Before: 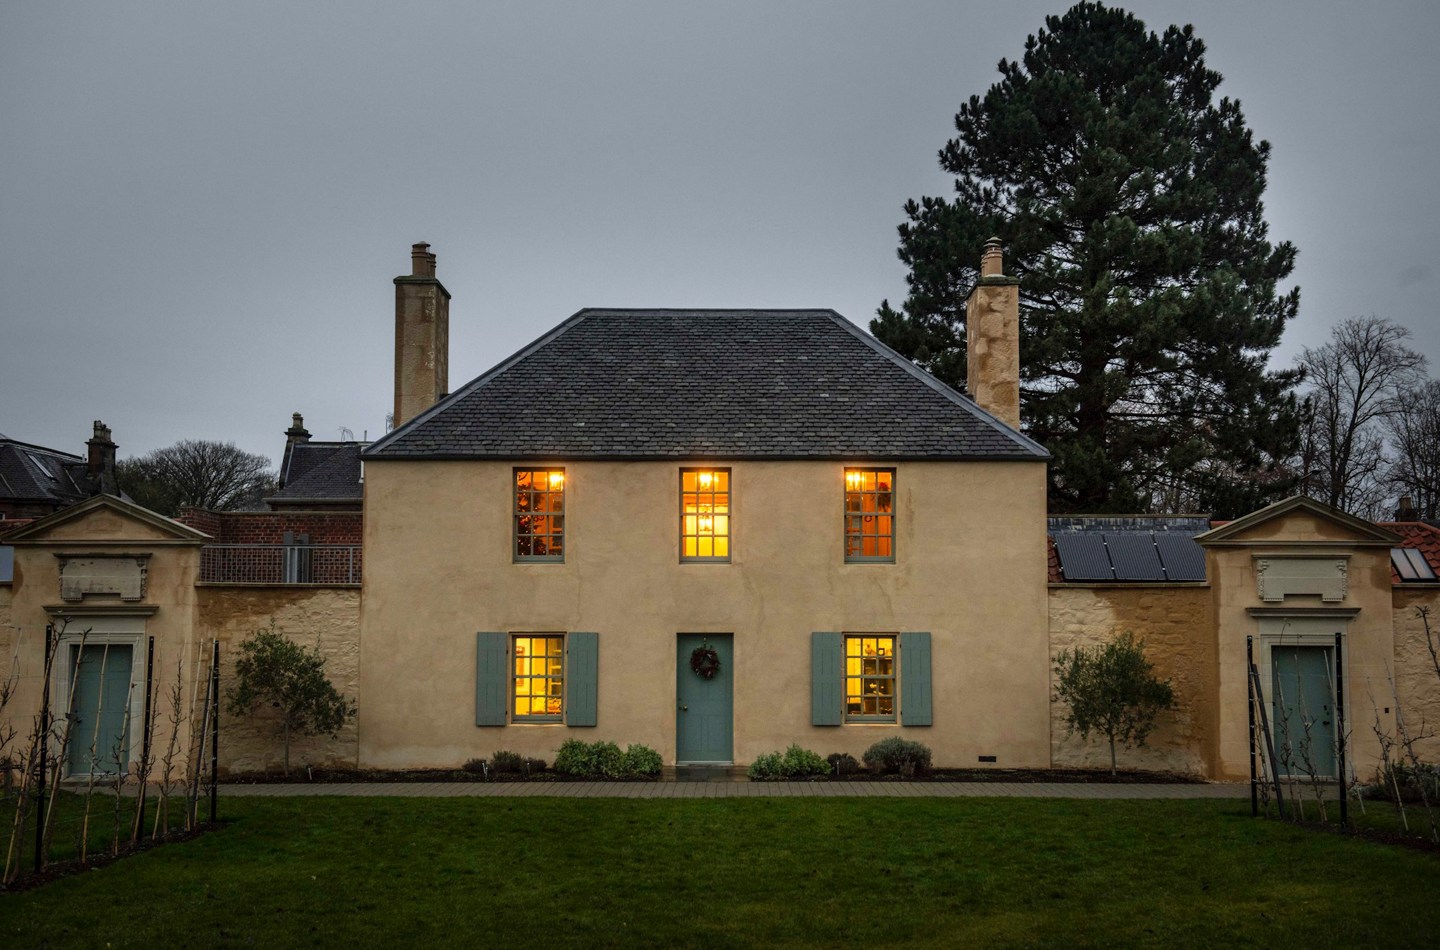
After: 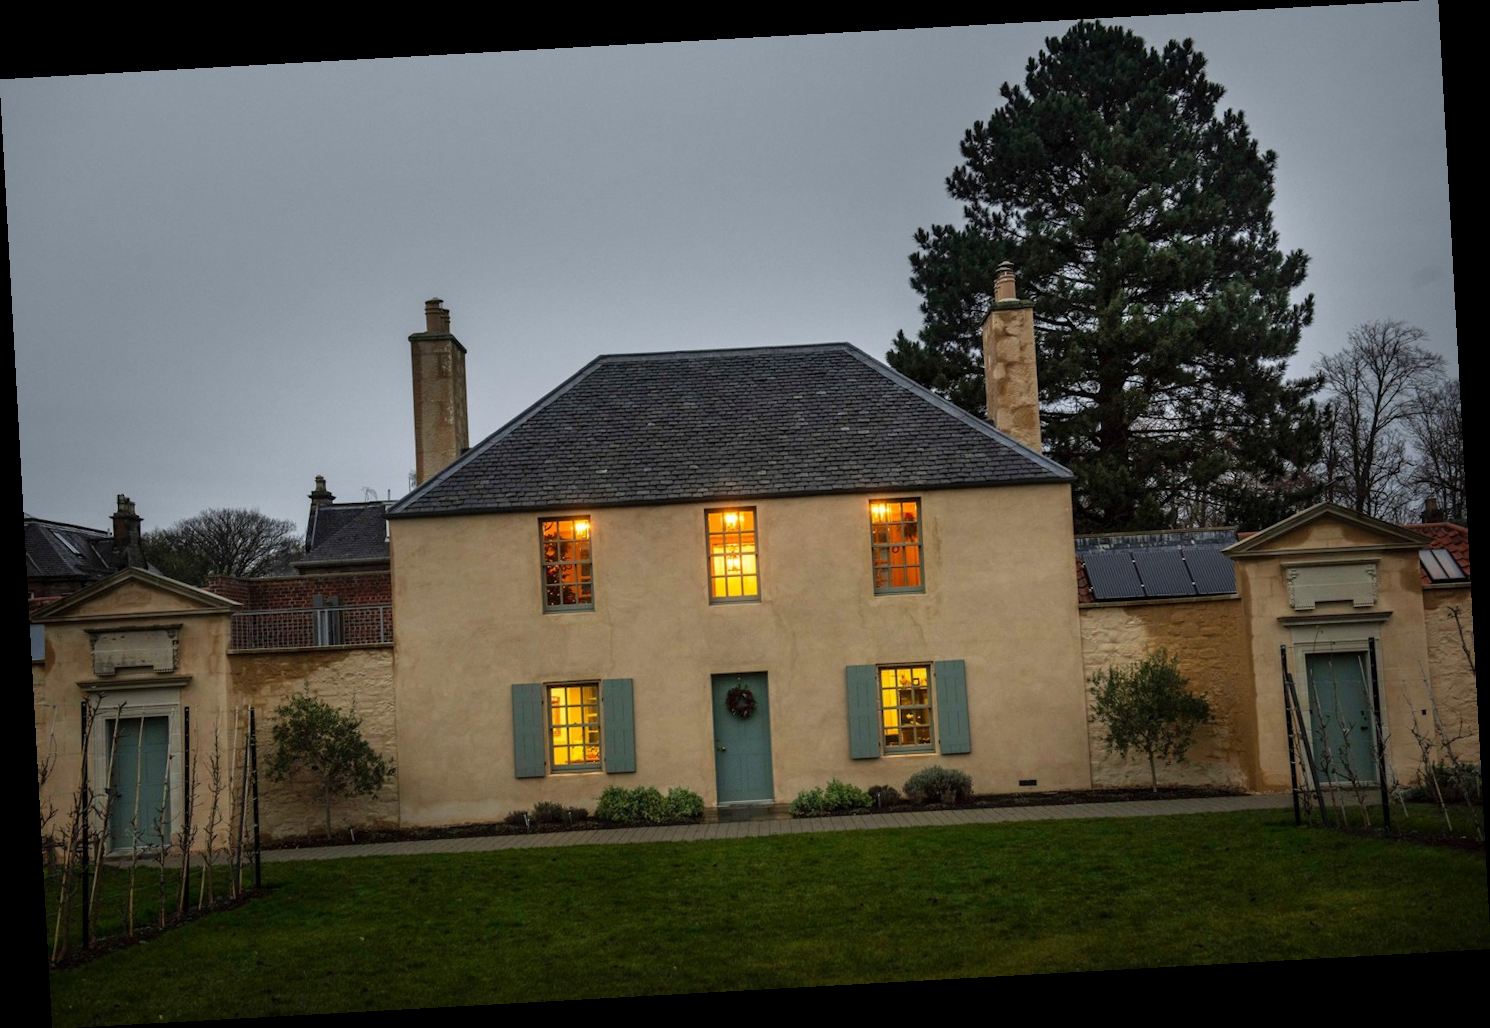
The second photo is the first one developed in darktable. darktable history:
rotate and perspective: rotation -3.18°, automatic cropping off
